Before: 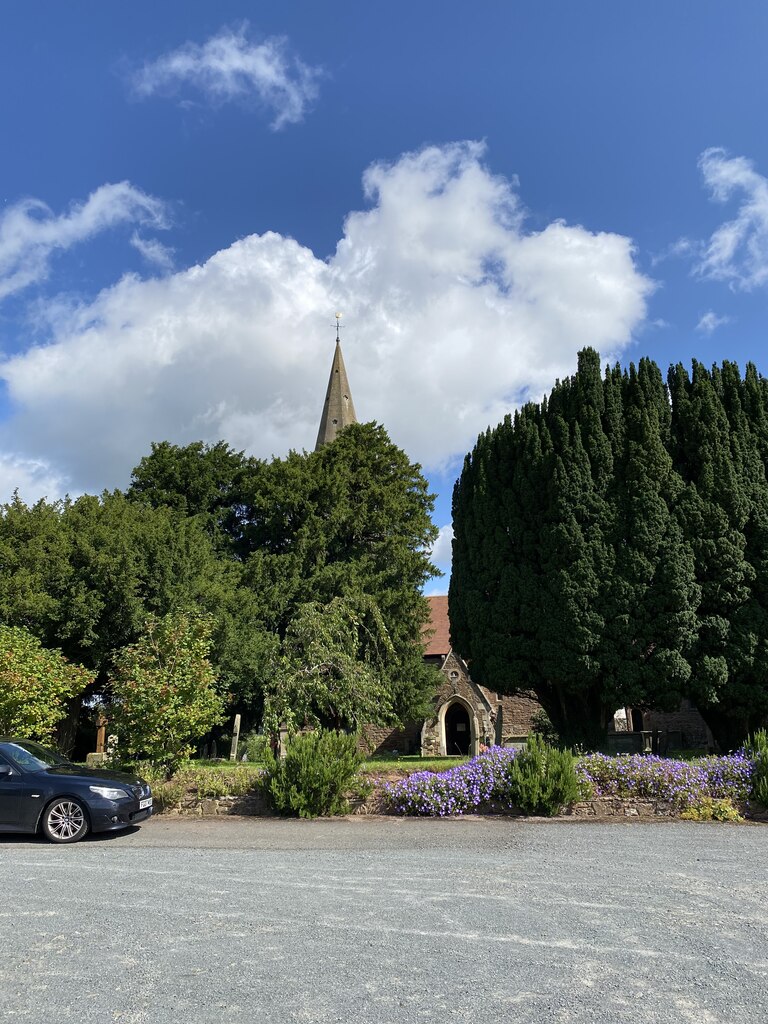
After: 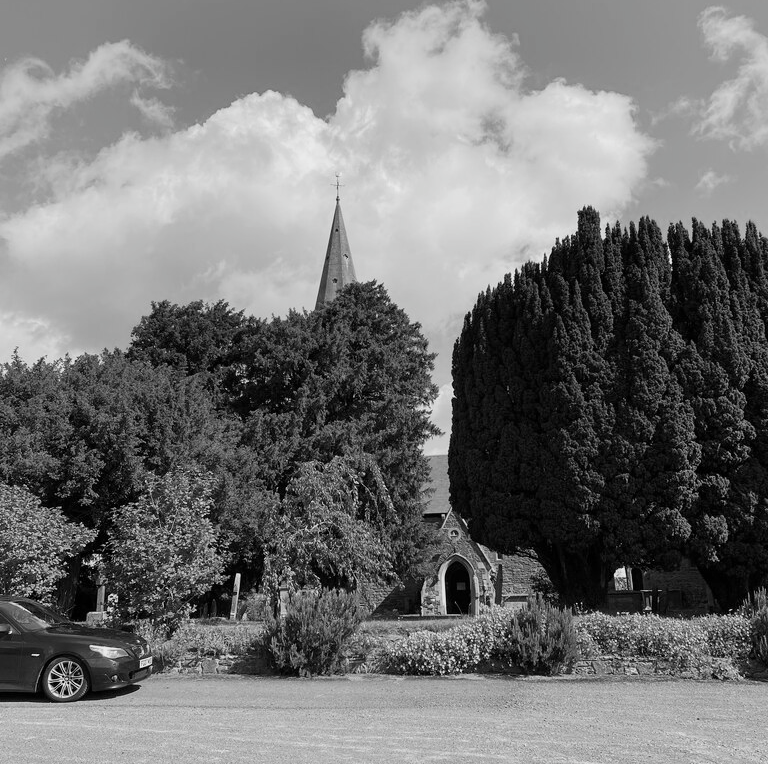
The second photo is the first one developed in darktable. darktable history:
color calibration: output gray [0.267, 0.423, 0.267, 0], illuminant same as pipeline (D50), adaptation XYZ, x 0.346, y 0.358, temperature 5008.25 K, saturation algorithm version 1 (2020)
contrast brightness saturation: saturation -0.052
color balance rgb: perceptual saturation grading › global saturation 75.327%, perceptual saturation grading › shadows -29.283%, perceptual brilliance grading › global brilliance 9.597%, perceptual brilliance grading › shadows 15.168%, global vibrance 15.933%, saturation formula JzAzBz (2021)
crop: top 13.842%, bottom 11.489%
tone equalizer: -8 EV -0.002 EV, -7 EV 0.004 EV, -6 EV -0.04 EV, -5 EV 0.01 EV, -4 EV -0.018 EV, -3 EV 0.013 EV, -2 EV -0.074 EV, -1 EV -0.283 EV, +0 EV -0.555 EV, edges refinement/feathering 500, mask exposure compensation -1.57 EV, preserve details no
